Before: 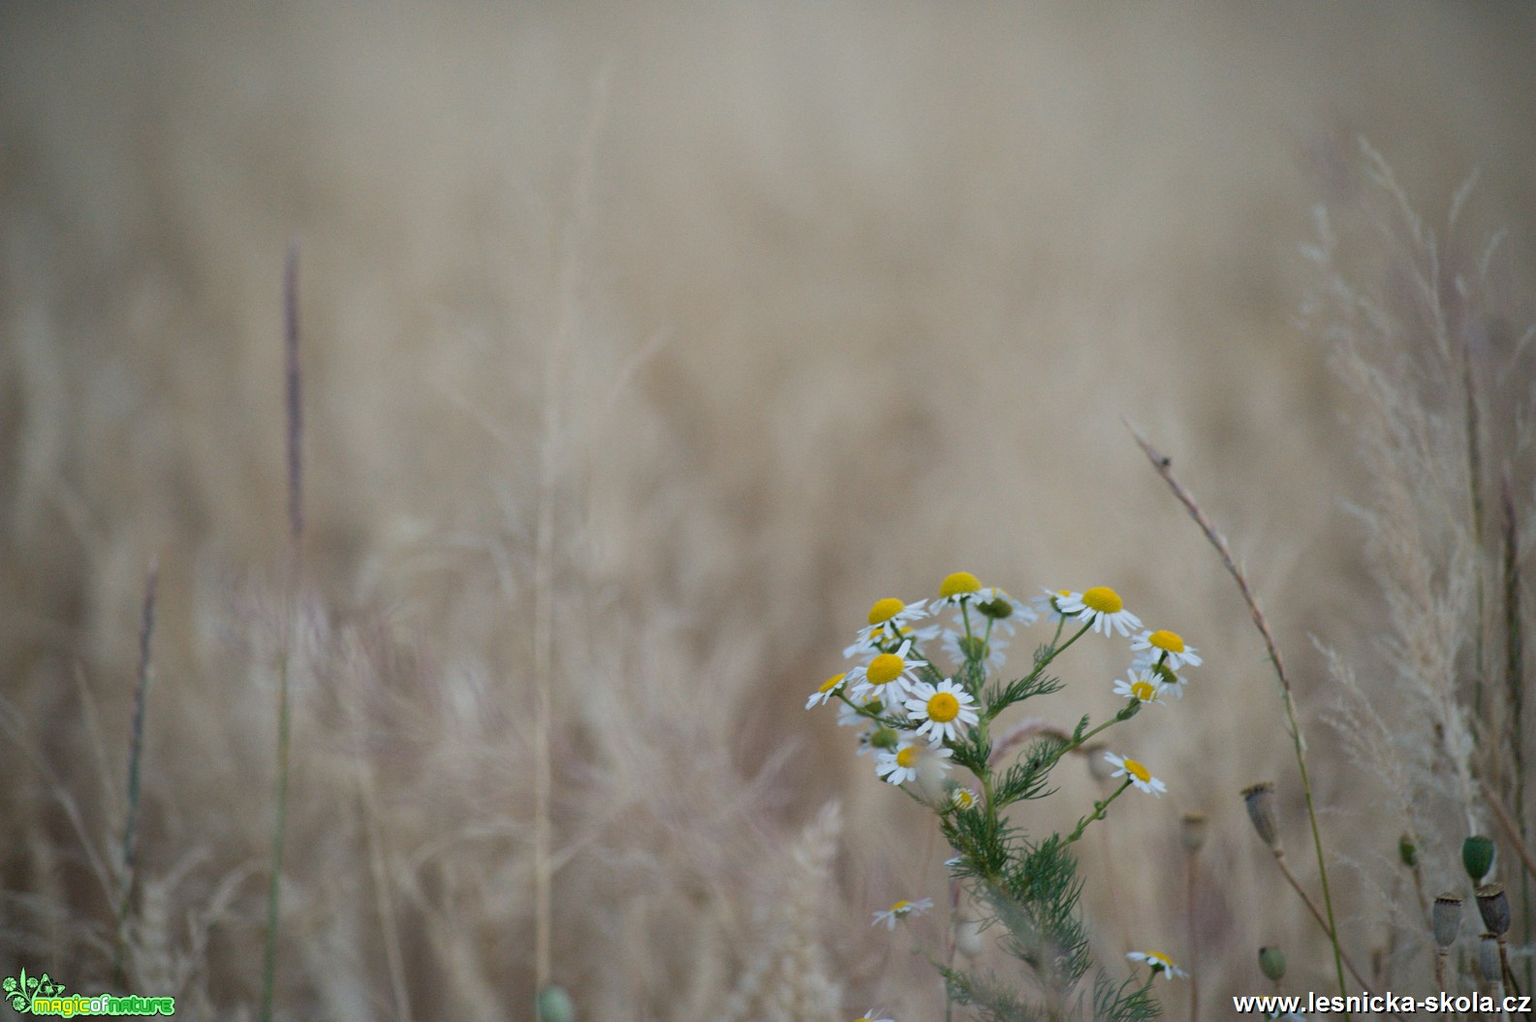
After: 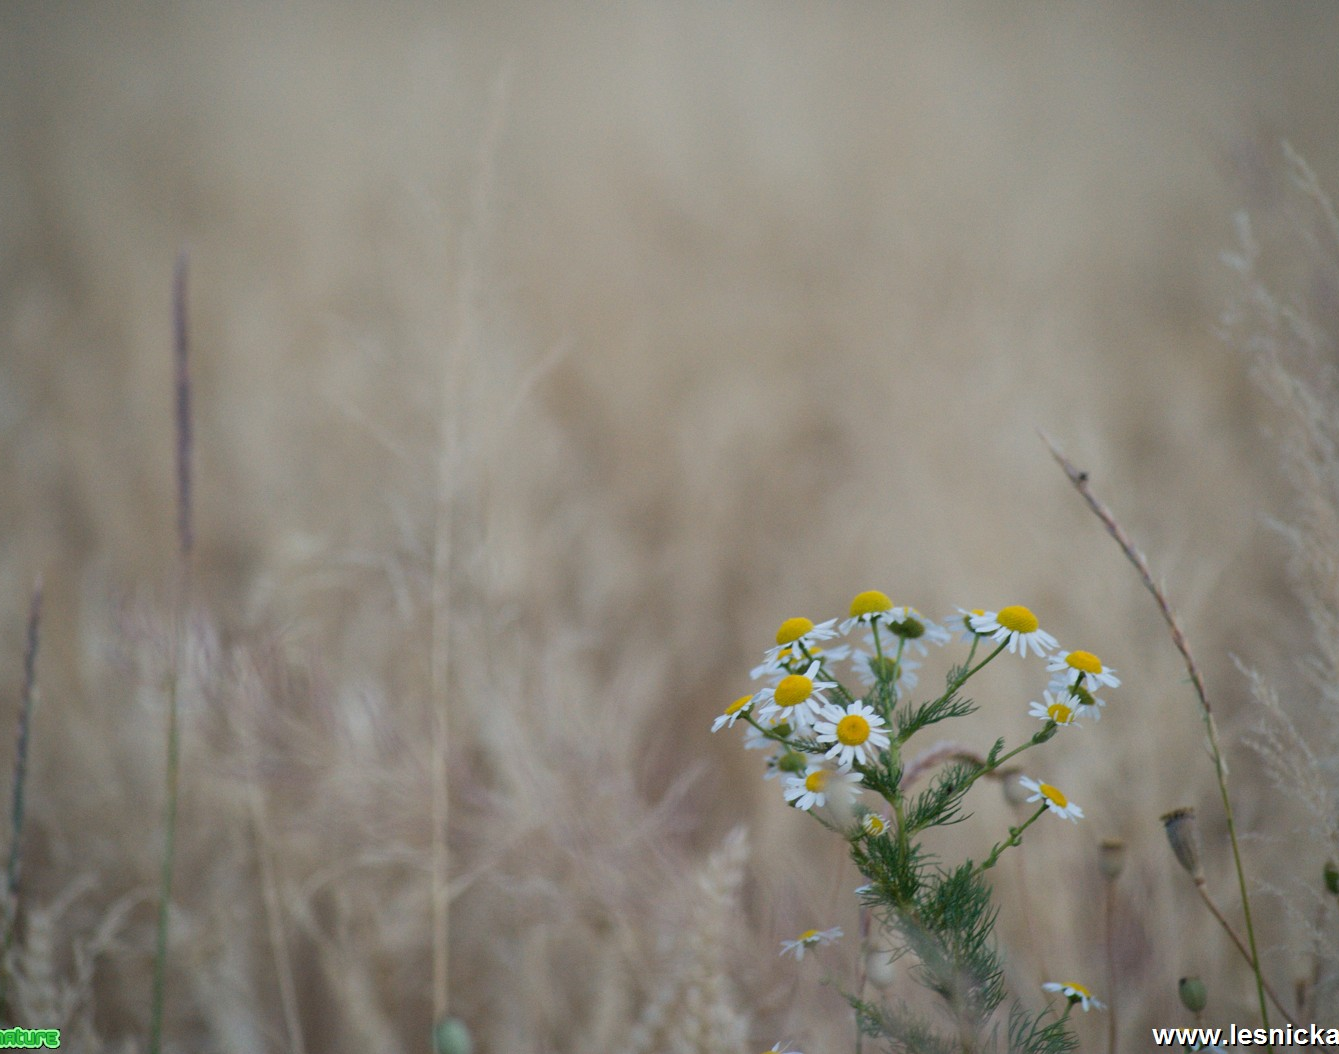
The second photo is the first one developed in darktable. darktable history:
crop: left 7.622%, right 7.843%
